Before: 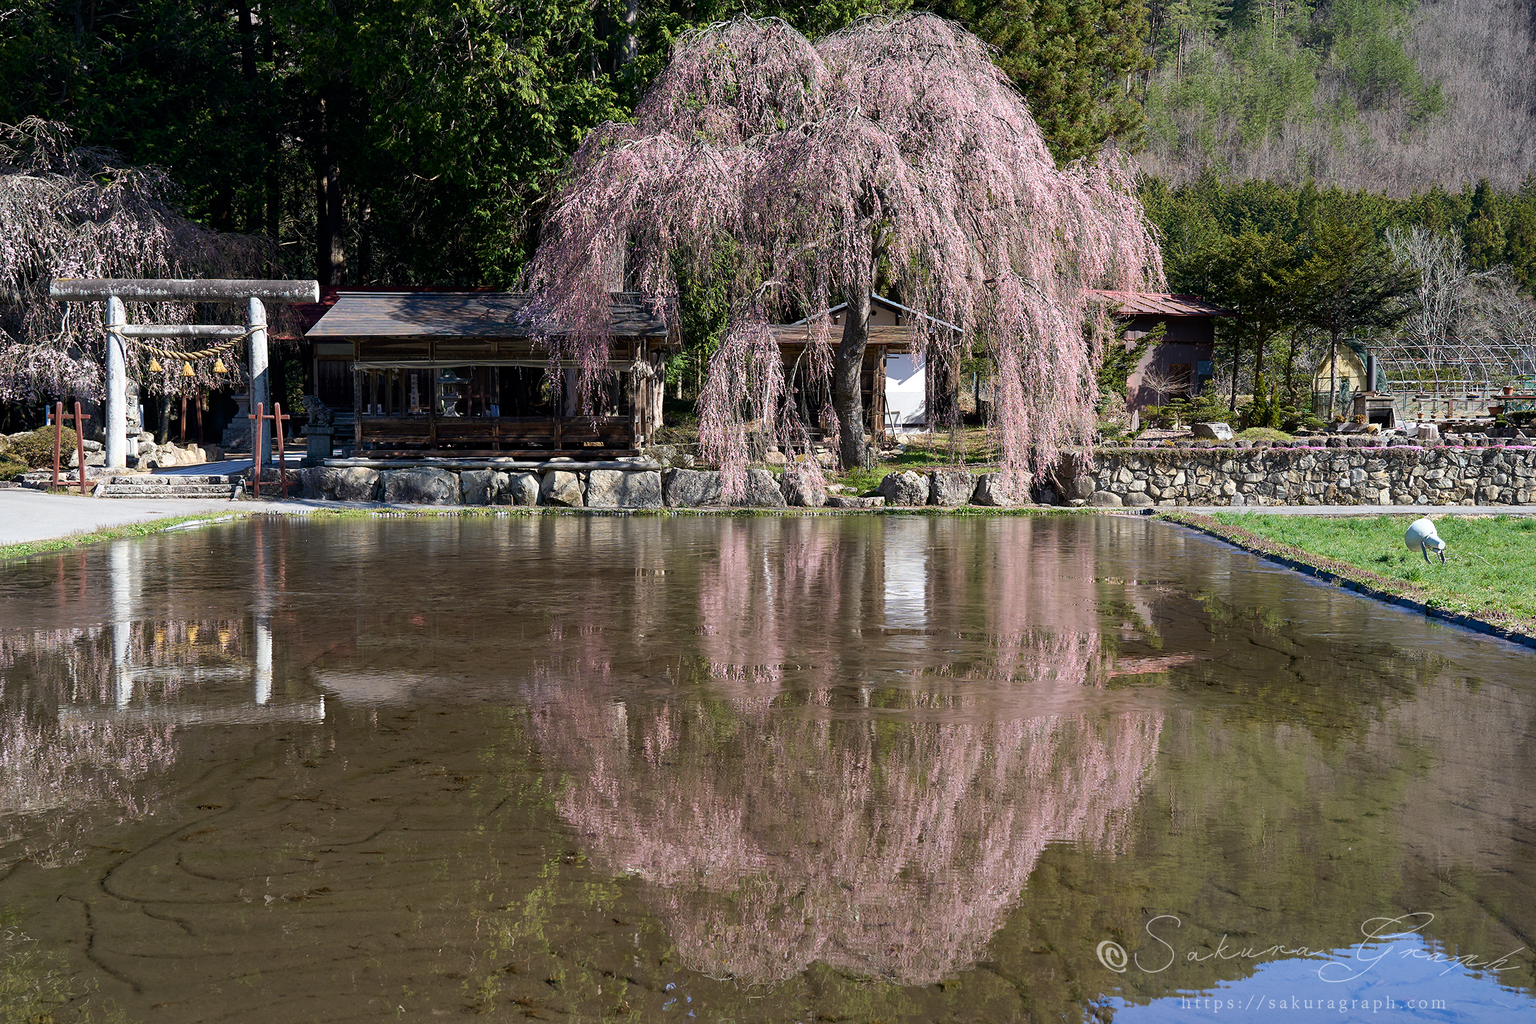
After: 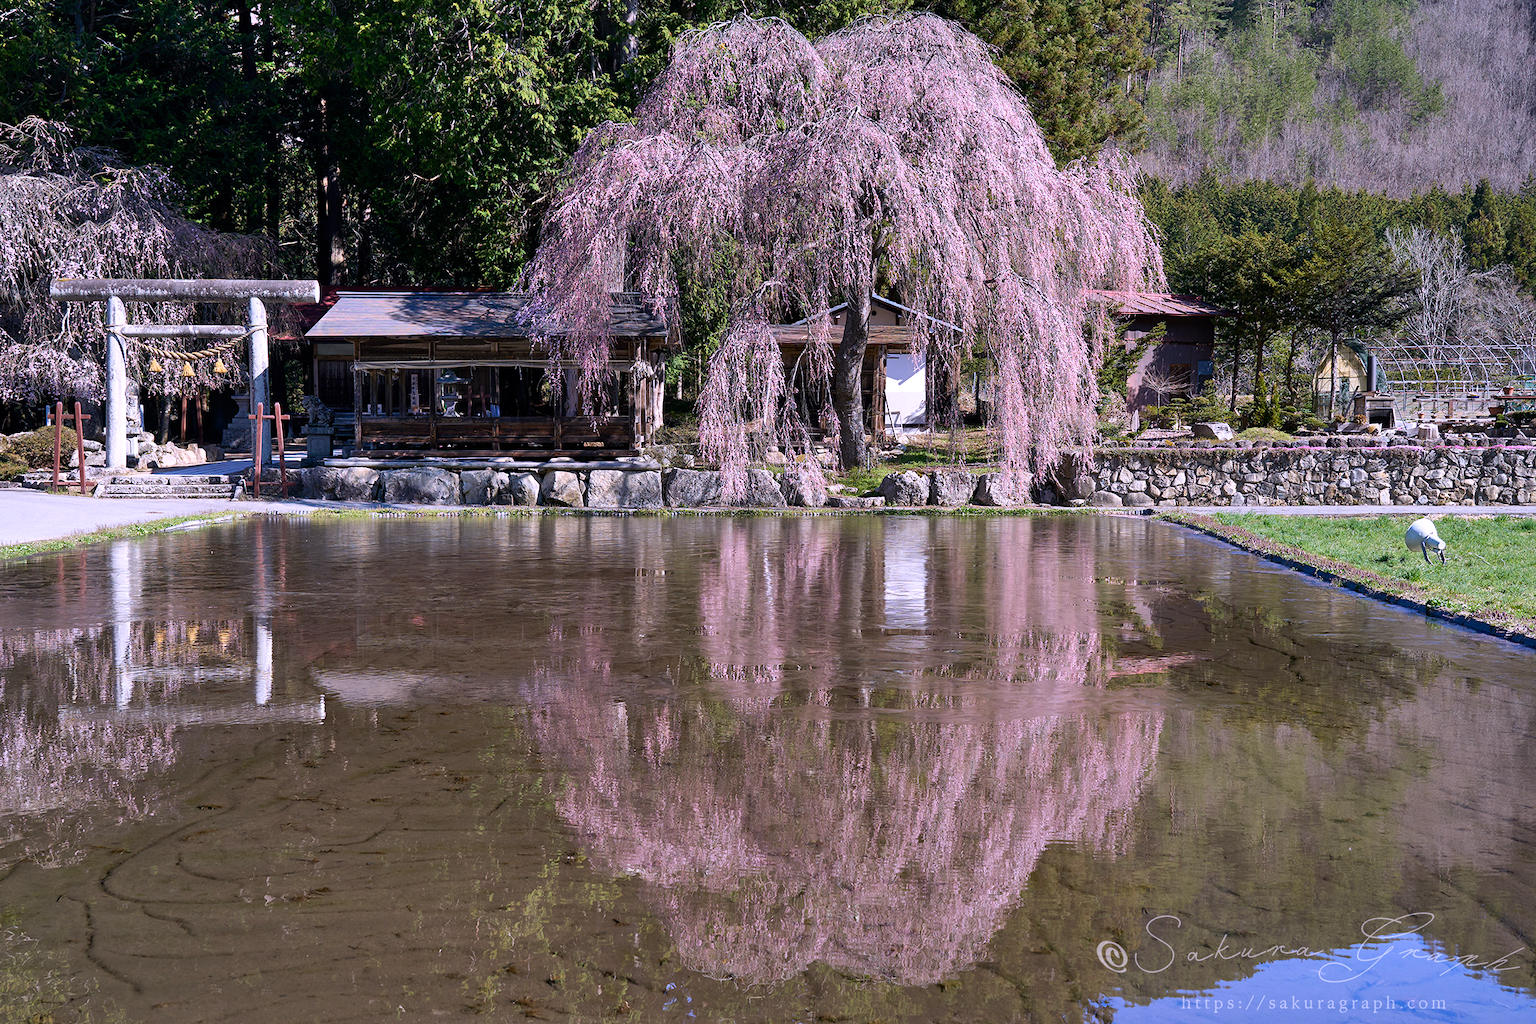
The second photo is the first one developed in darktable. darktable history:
shadows and highlights: soften with gaussian
white balance: red 1.042, blue 1.17
